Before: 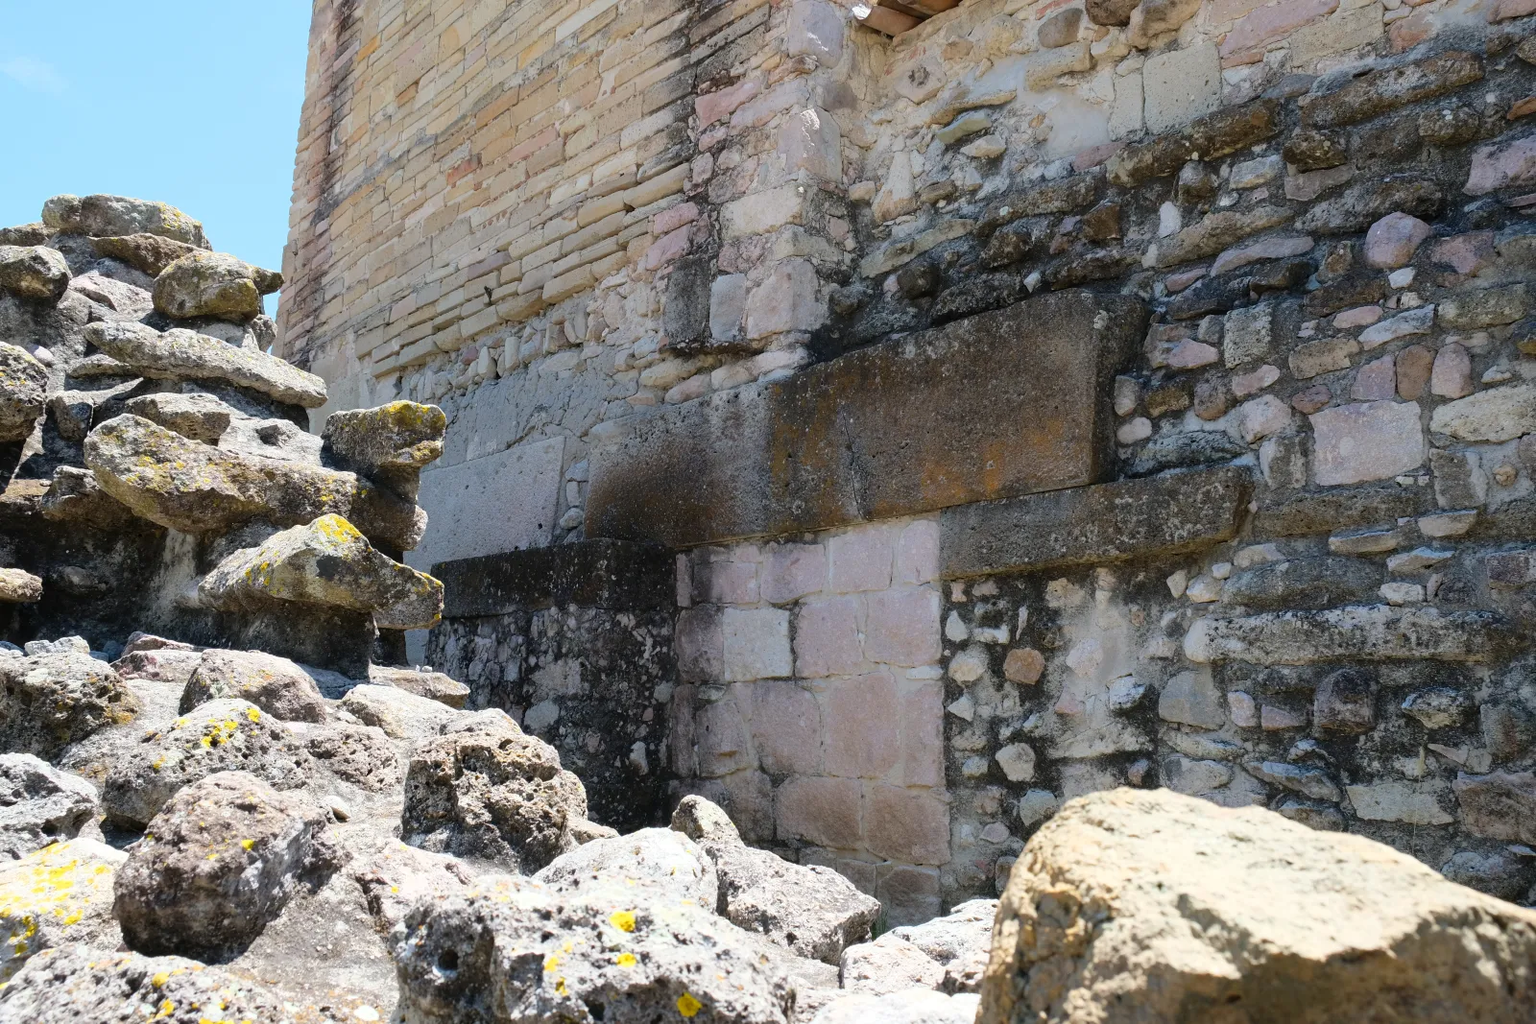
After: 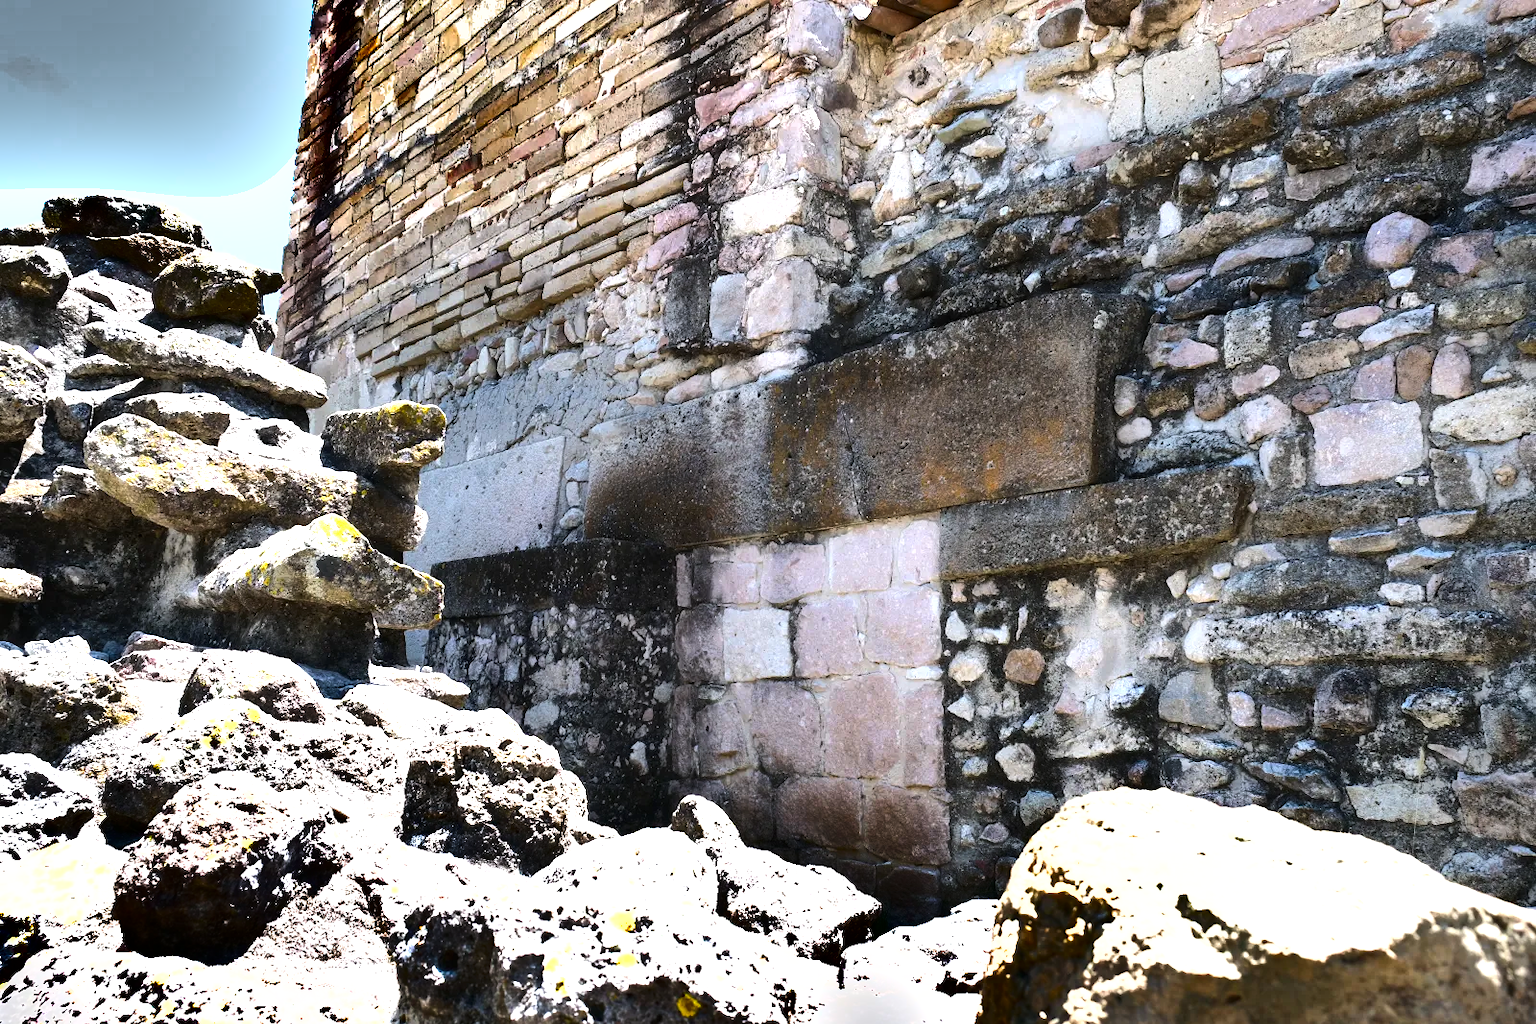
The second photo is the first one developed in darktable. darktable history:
tone equalizer: -8 EV -0.75 EV, -7 EV -0.7 EV, -6 EV -0.6 EV, -5 EV -0.4 EV, -3 EV 0.4 EV, -2 EV 0.6 EV, -1 EV 0.7 EV, +0 EV 0.75 EV, edges refinement/feathering 500, mask exposure compensation -1.57 EV, preserve details no
exposure: exposure 0.6 EV, compensate highlight preservation false
white balance: red 1.004, blue 1.024
shadows and highlights: shadows 20.91, highlights -82.73, soften with gaussian
